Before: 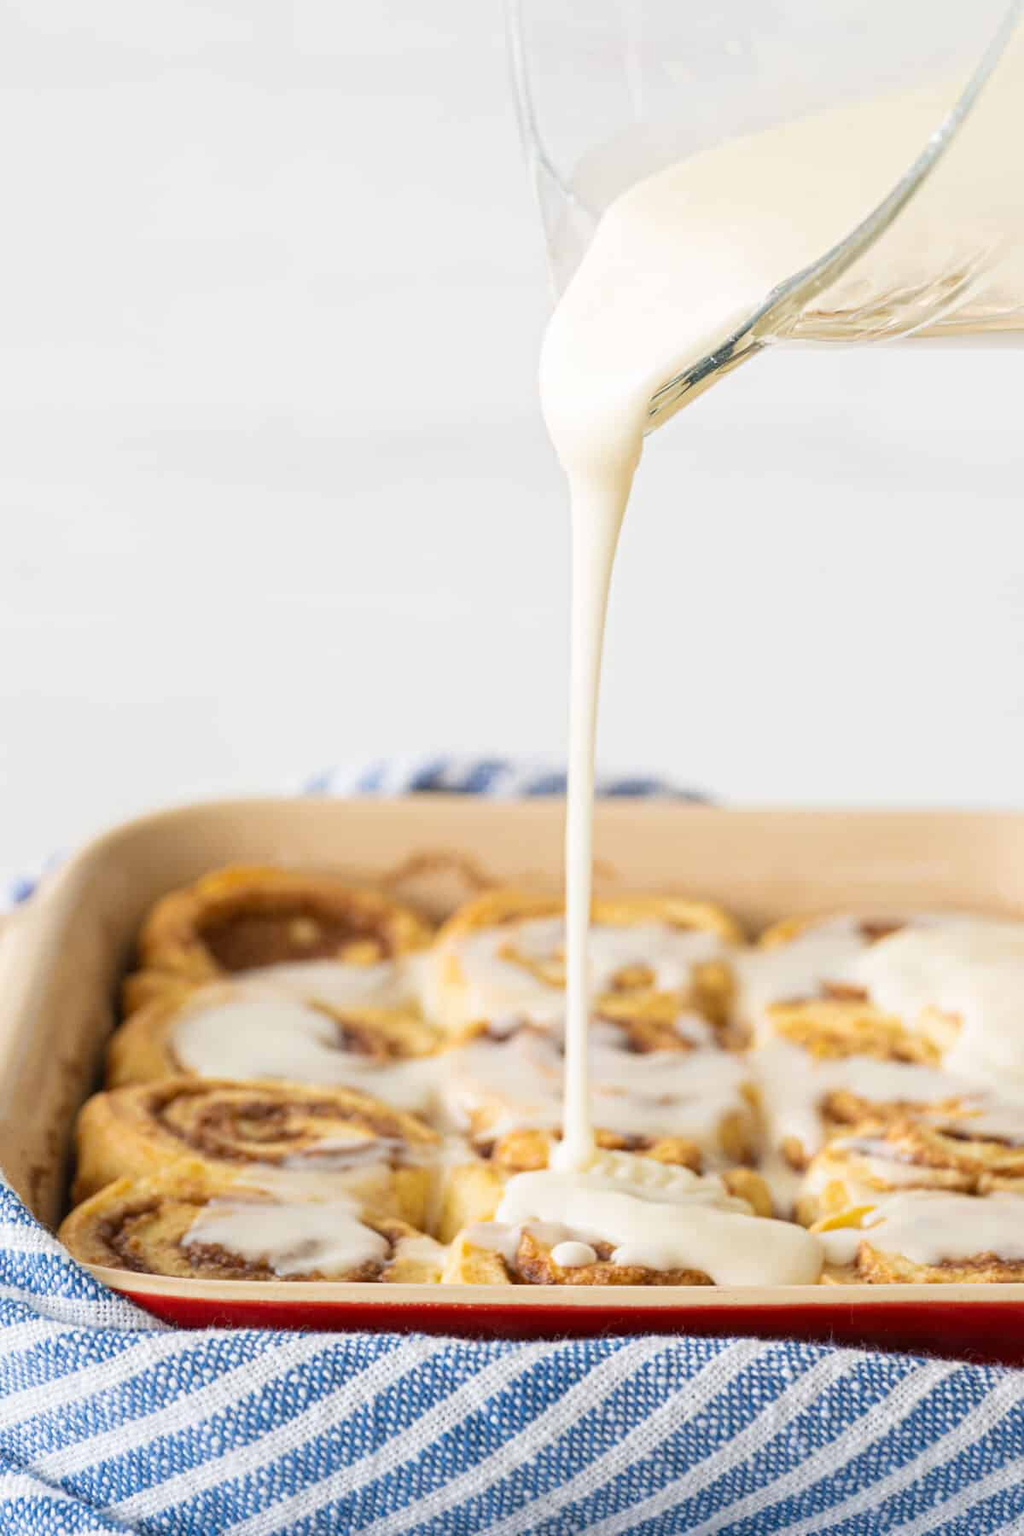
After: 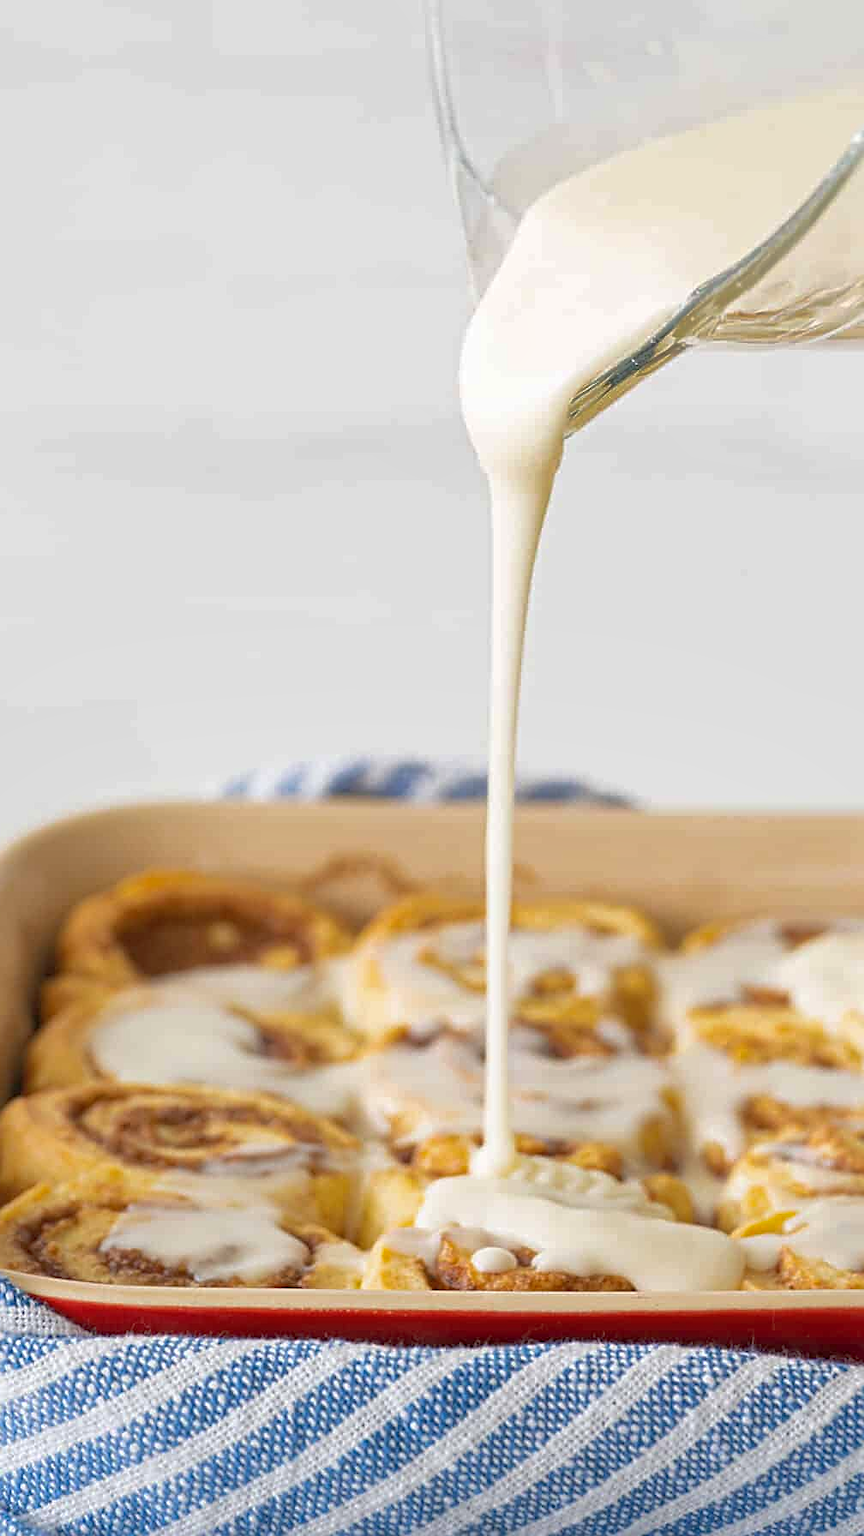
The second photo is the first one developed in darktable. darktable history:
shadows and highlights: on, module defaults
crop: left 8.026%, right 7.374%
sharpen: on, module defaults
